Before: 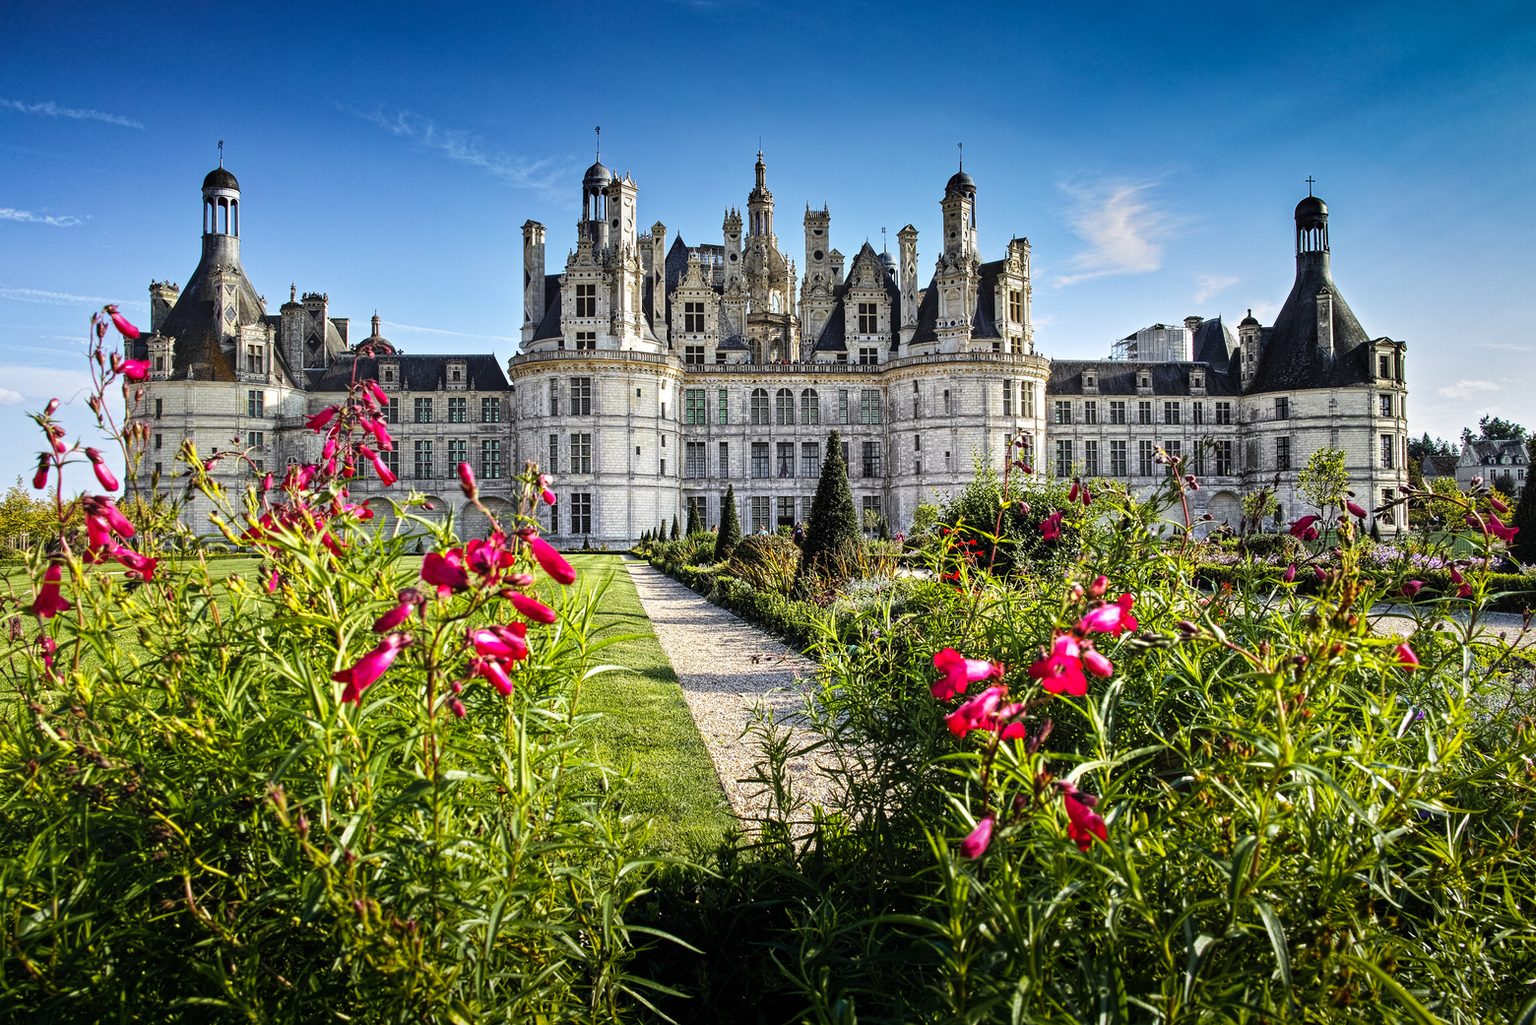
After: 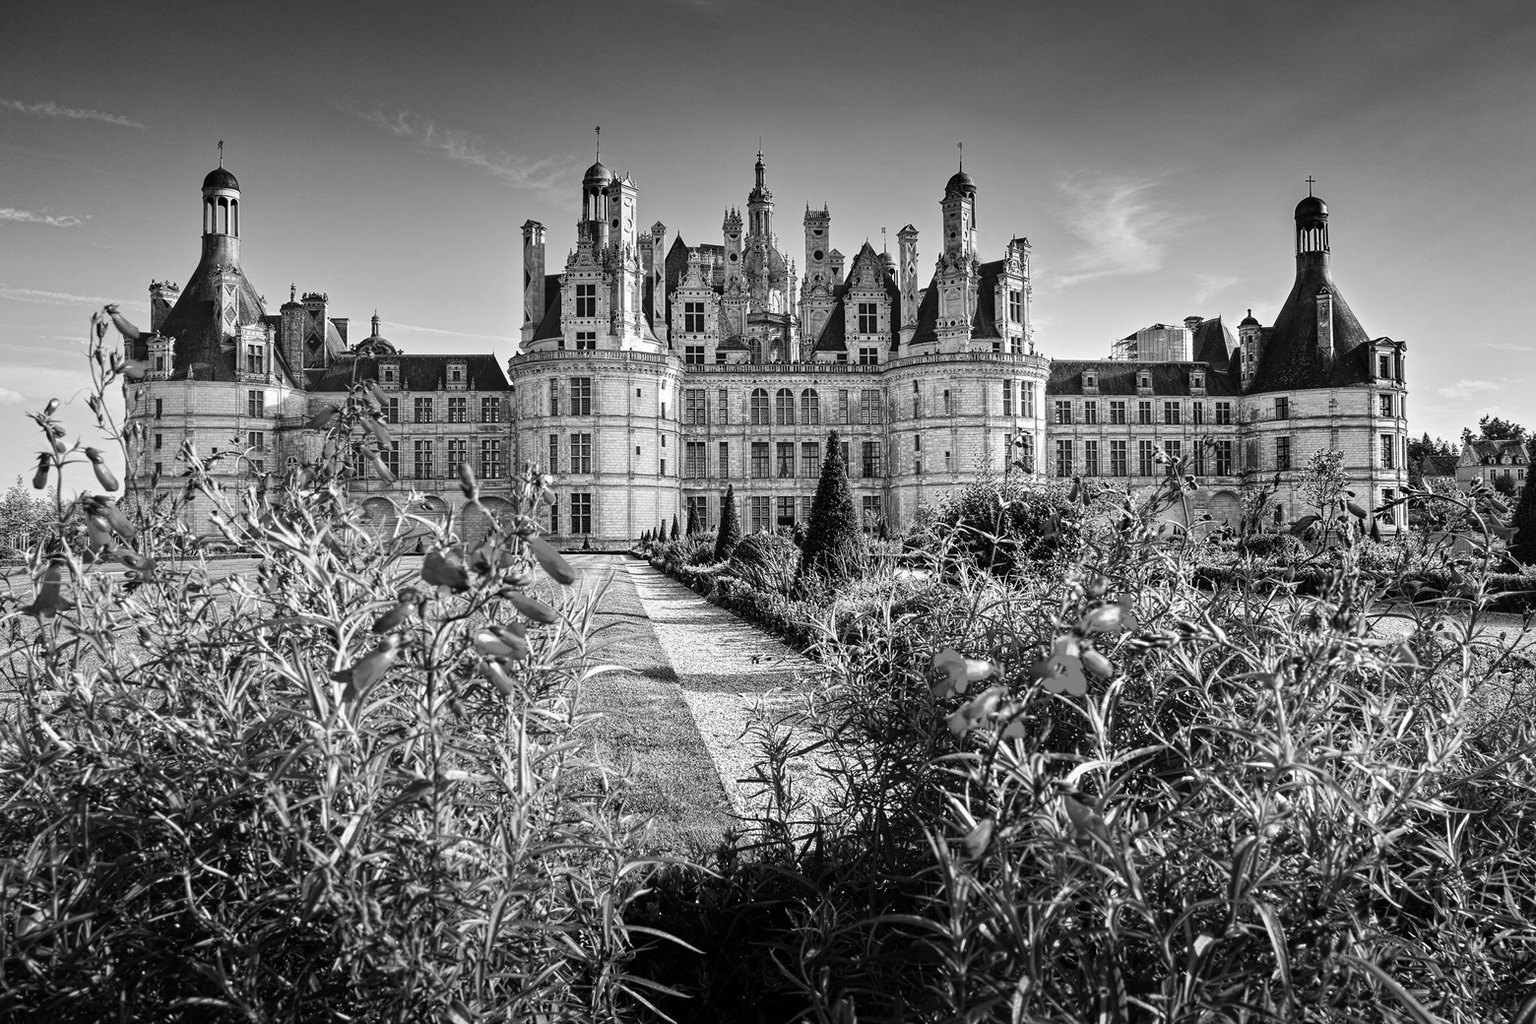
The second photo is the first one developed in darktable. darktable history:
monochrome: a -6.99, b 35.61, size 1.4
velvia: on, module defaults
